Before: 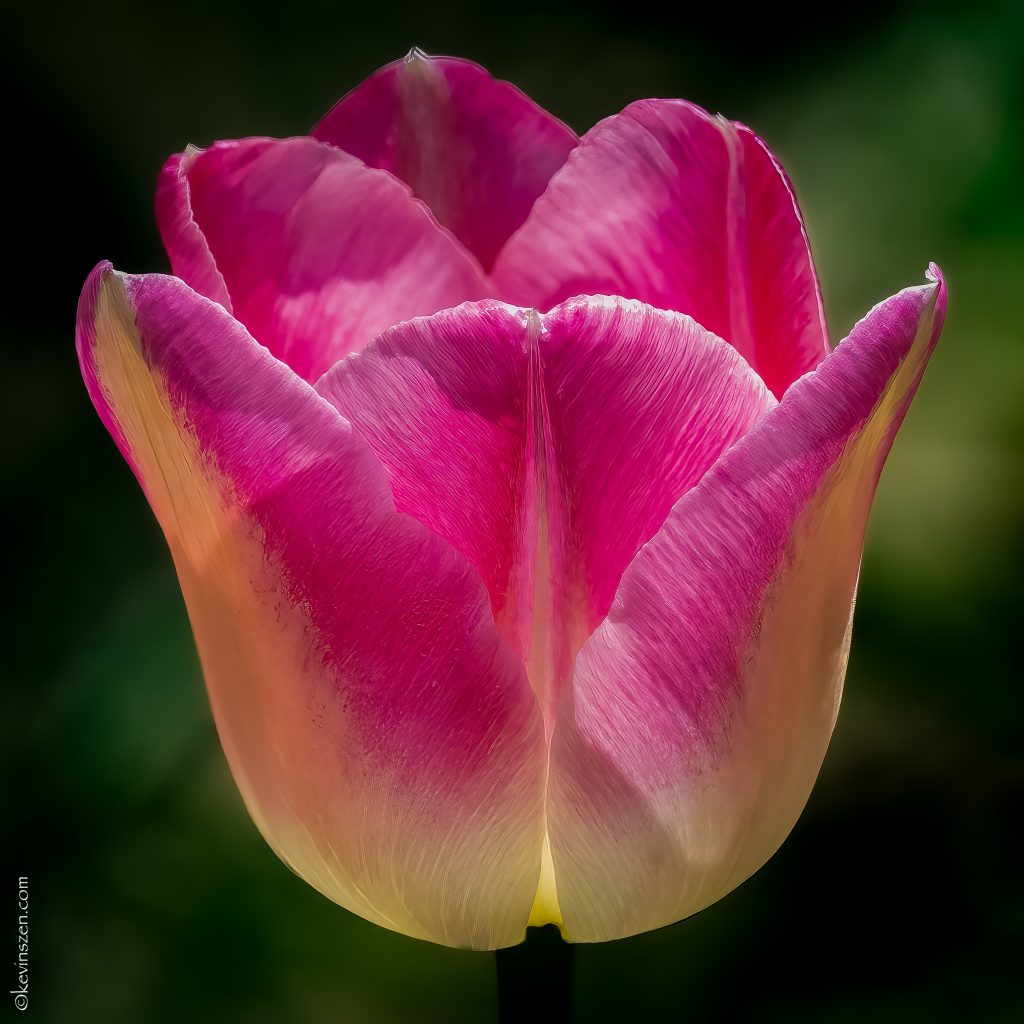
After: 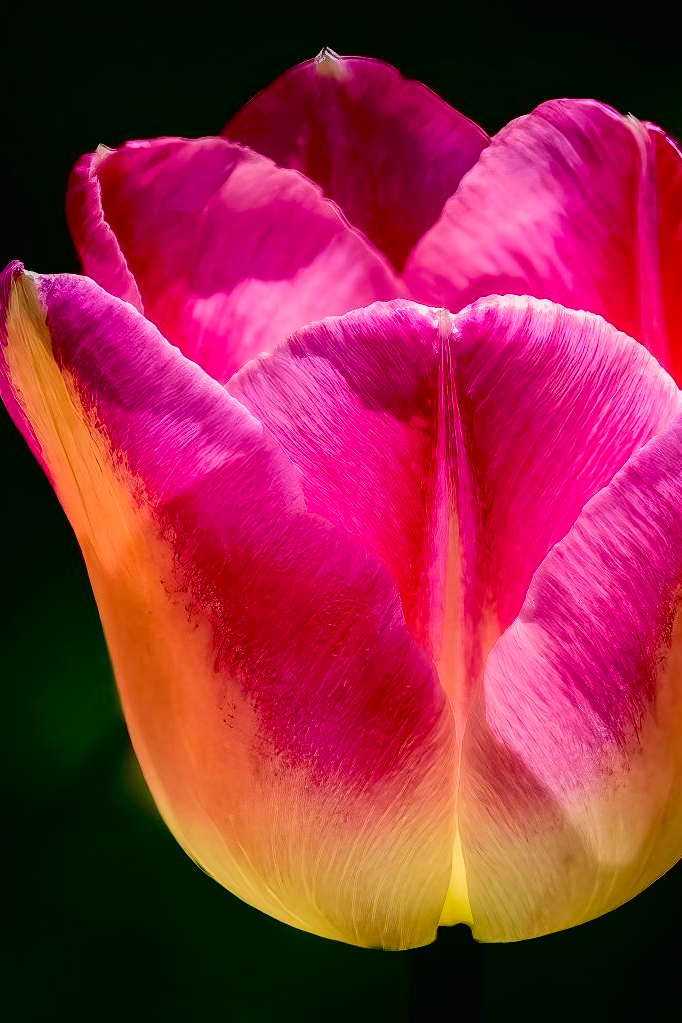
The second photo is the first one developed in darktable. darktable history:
tone curve: curves: ch0 [(0, 0.014) (0.12, 0.096) (0.386, 0.49) (0.54, 0.684) (0.751, 0.855) (0.89, 0.943) (0.998, 0.989)]; ch1 [(0, 0) (0.133, 0.099) (0.437, 0.41) (0.5, 0.5) (0.517, 0.536) (0.548, 0.575) (0.582, 0.631) (0.627, 0.688) (0.836, 0.868) (1, 1)]; ch2 [(0, 0) (0.374, 0.341) (0.456, 0.443) (0.478, 0.49) (0.501, 0.5) (0.528, 0.538) (0.55, 0.6) (0.572, 0.63) (0.702, 0.765) (1, 1)], color space Lab, independent channels, preserve colors none
crop and rotate: left 8.786%, right 24.548%
exposure: black level correction 0.029, exposure -0.073 EV, compensate highlight preservation false
